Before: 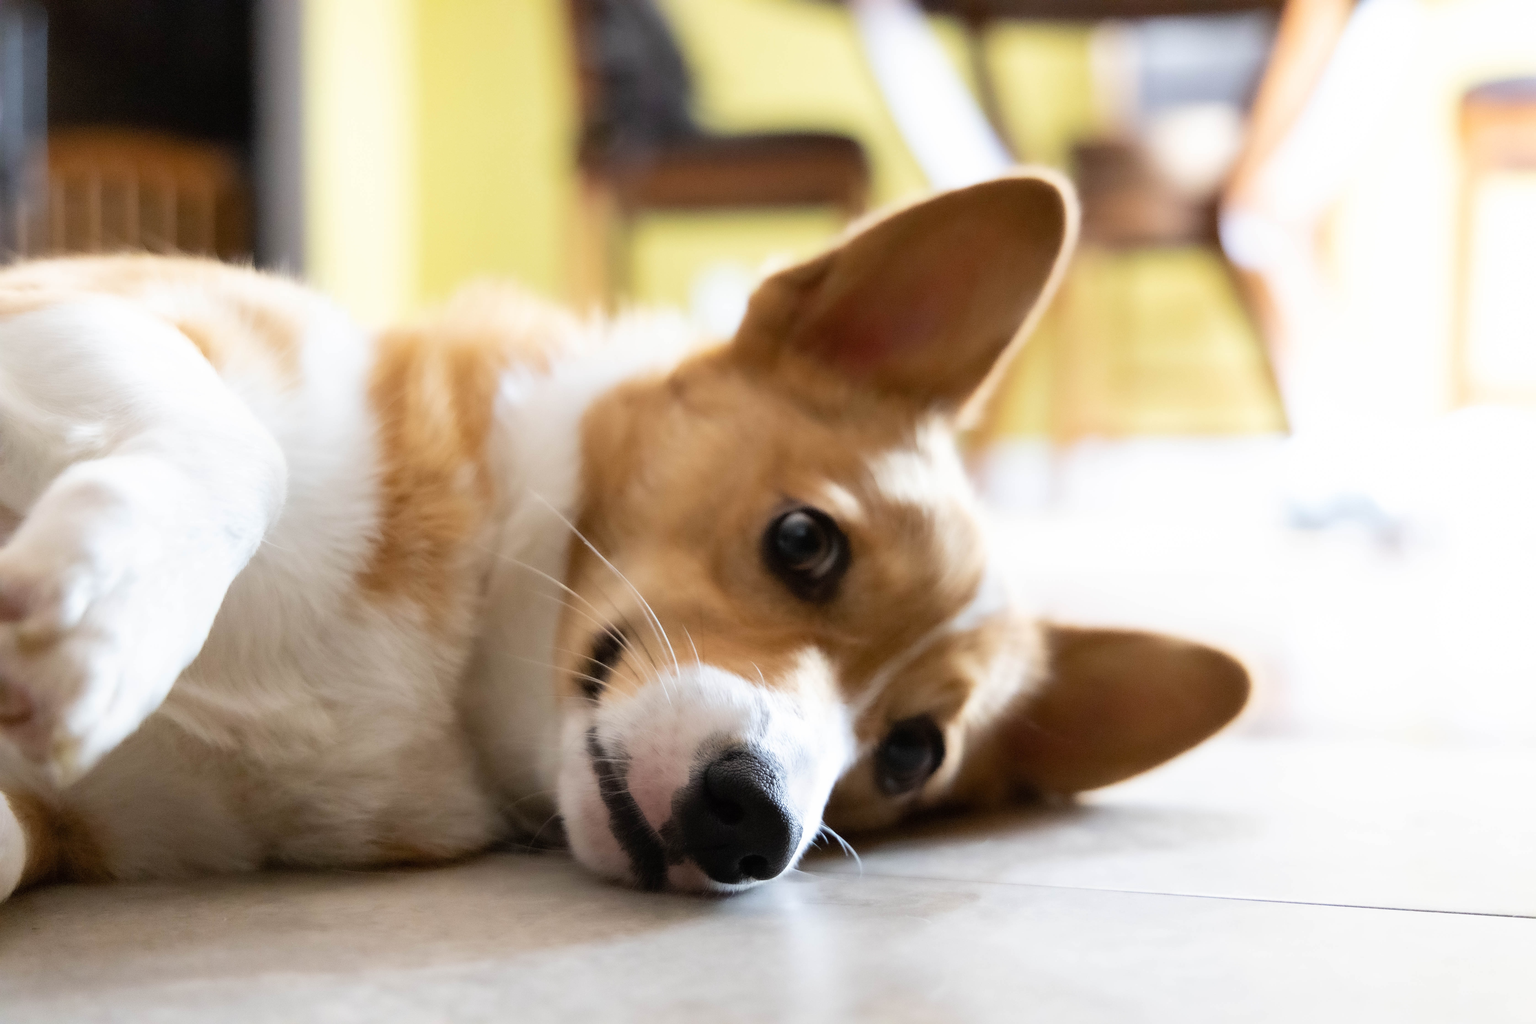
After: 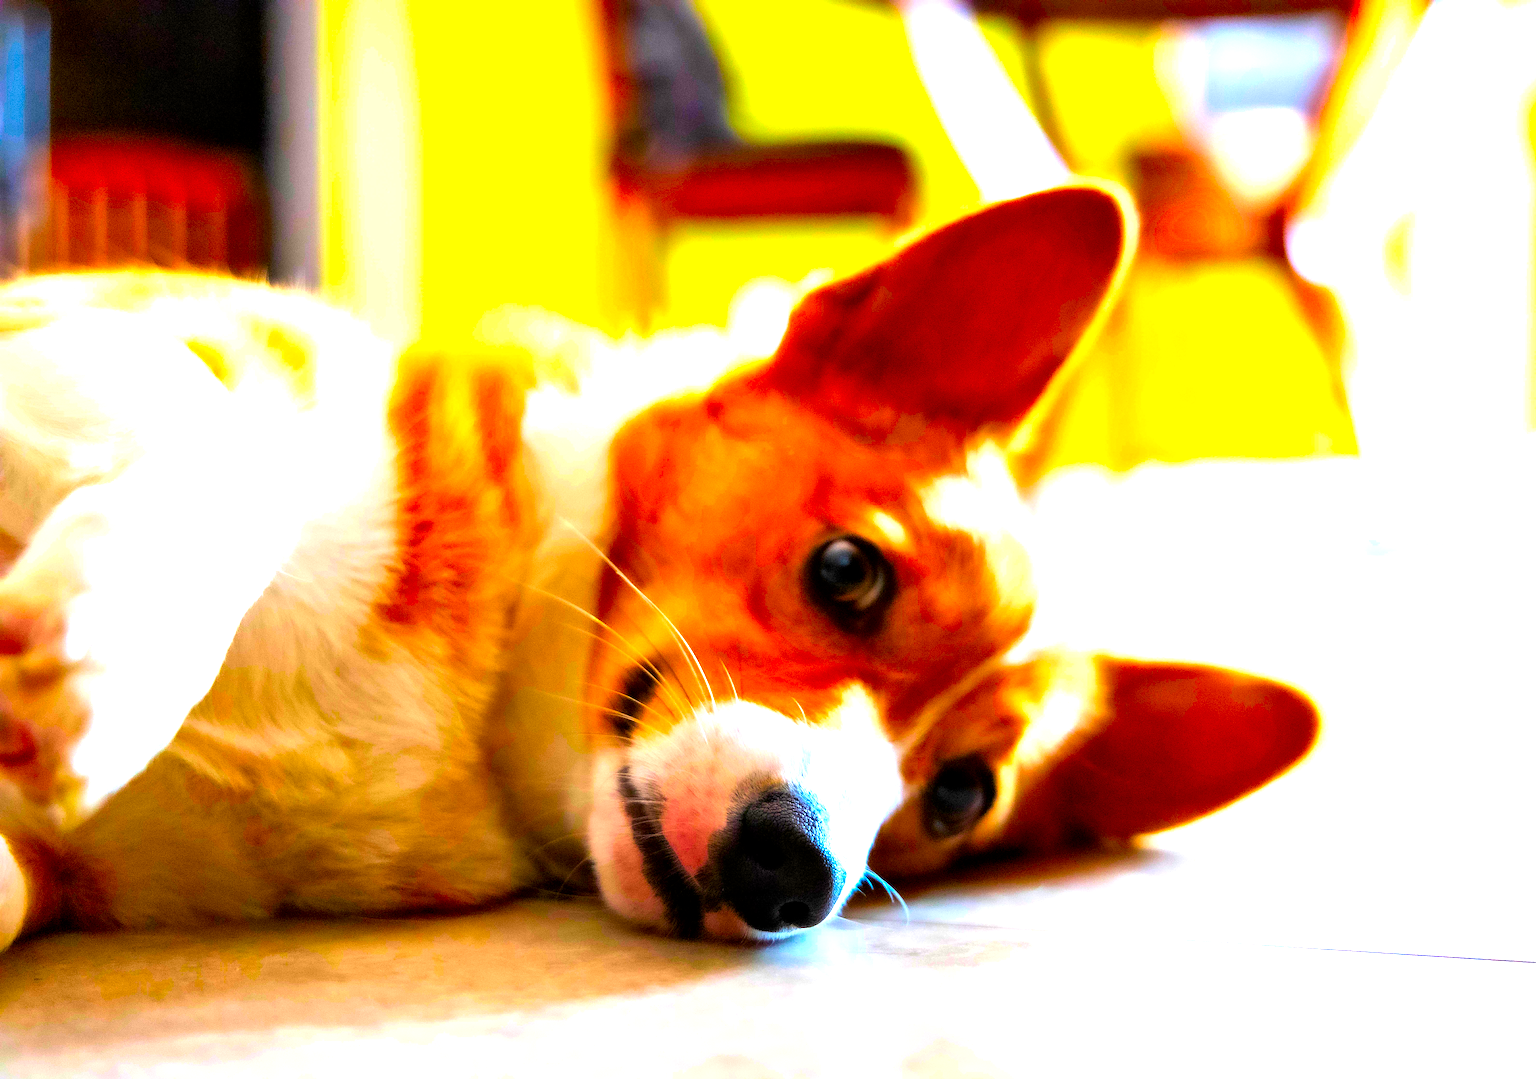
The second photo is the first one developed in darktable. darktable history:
local contrast: mode bilateral grid, contrast 24, coarseness 61, detail 151%, midtone range 0.2
color balance rgb: perceptual saturation grading › global saturation 29.468%, global vibrance 25.109%, contrast 10.602%
crop and rotate: right 5.107%
color correction: highlights b* -0.037, saturation 2.98
sharpen: amount 0.21
levels: levels [0.026, 0.507, 0.987]
exposure: exposure 0.516 EV, compensate highlight preservation false
